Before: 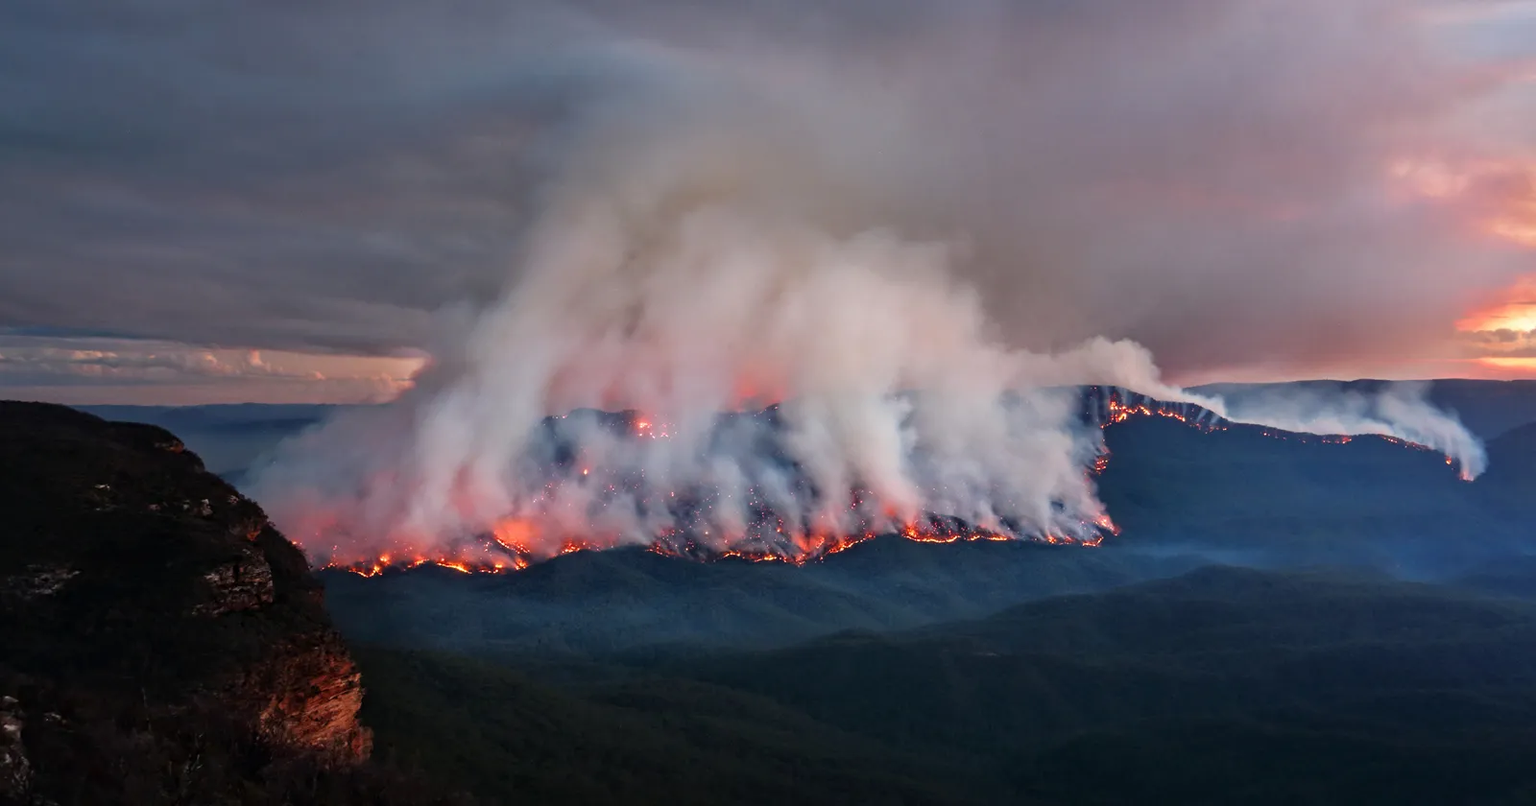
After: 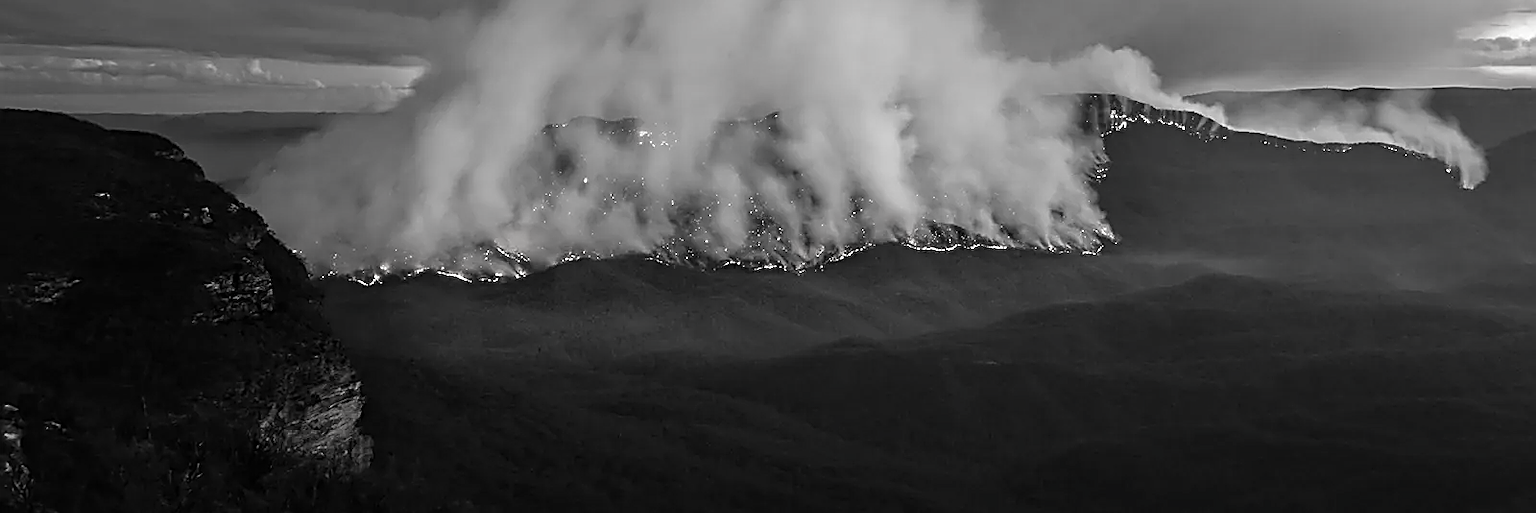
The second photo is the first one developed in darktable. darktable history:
crop and rotate: top 36.22%
base curve: curves: ch0 [(0, 0) (0.297, 0.298) (1, 1)], preserve colors none
sharpen: radius 1.659, amount 1.288
contrast brightness saturation: saturation -0.987
